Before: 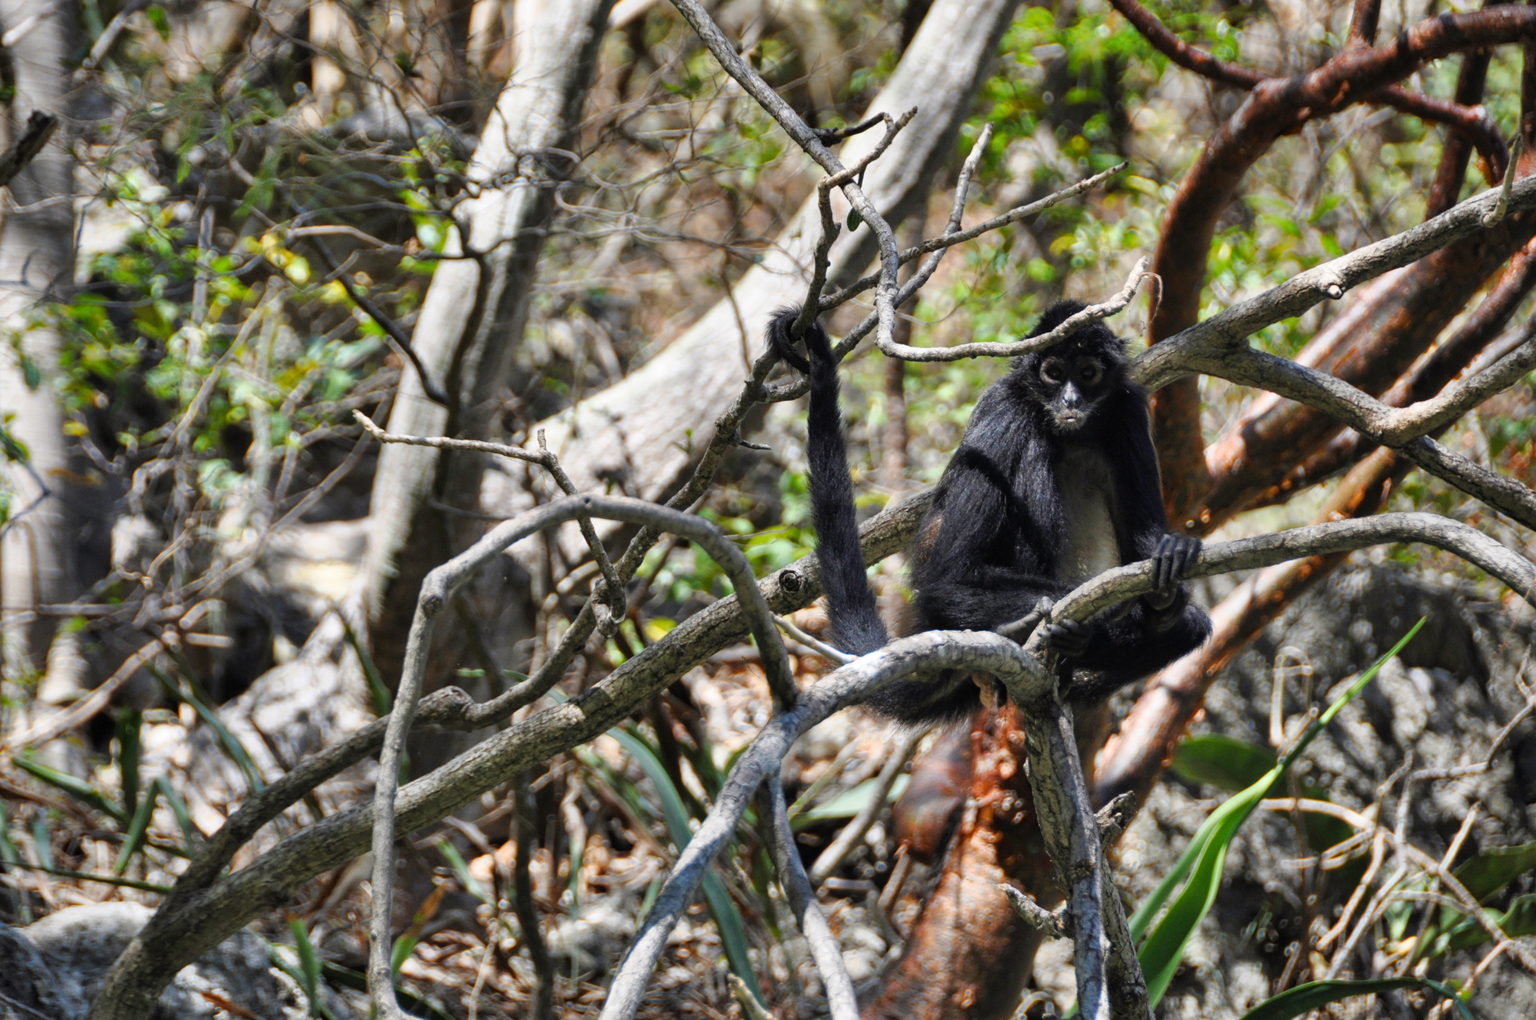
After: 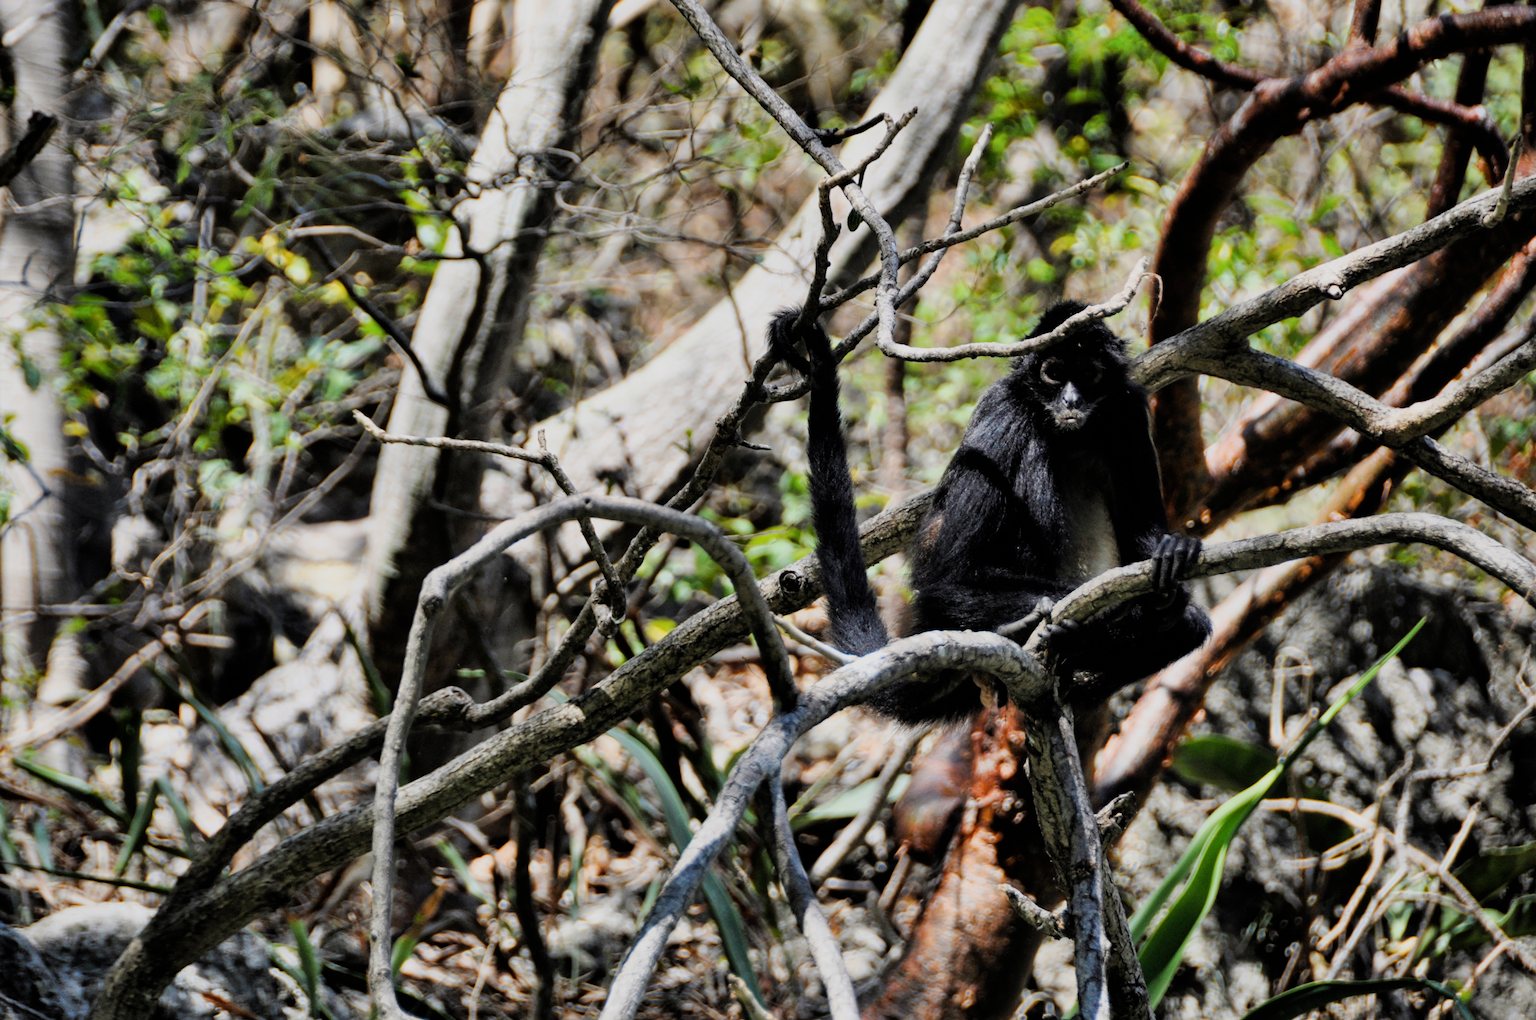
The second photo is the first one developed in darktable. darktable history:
filmic rgb: black relative exposure -7.49 EV, white relative exposure 5 EV, hardness 3.32, contrast 1.296
